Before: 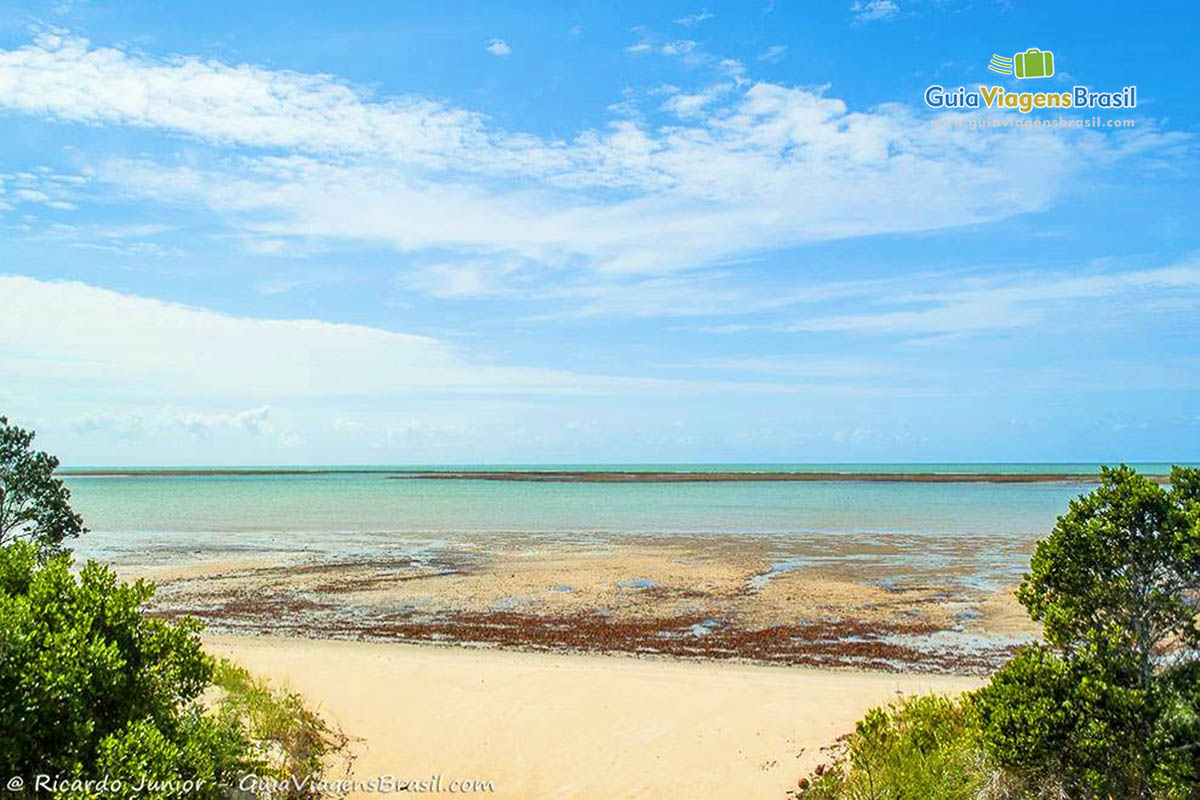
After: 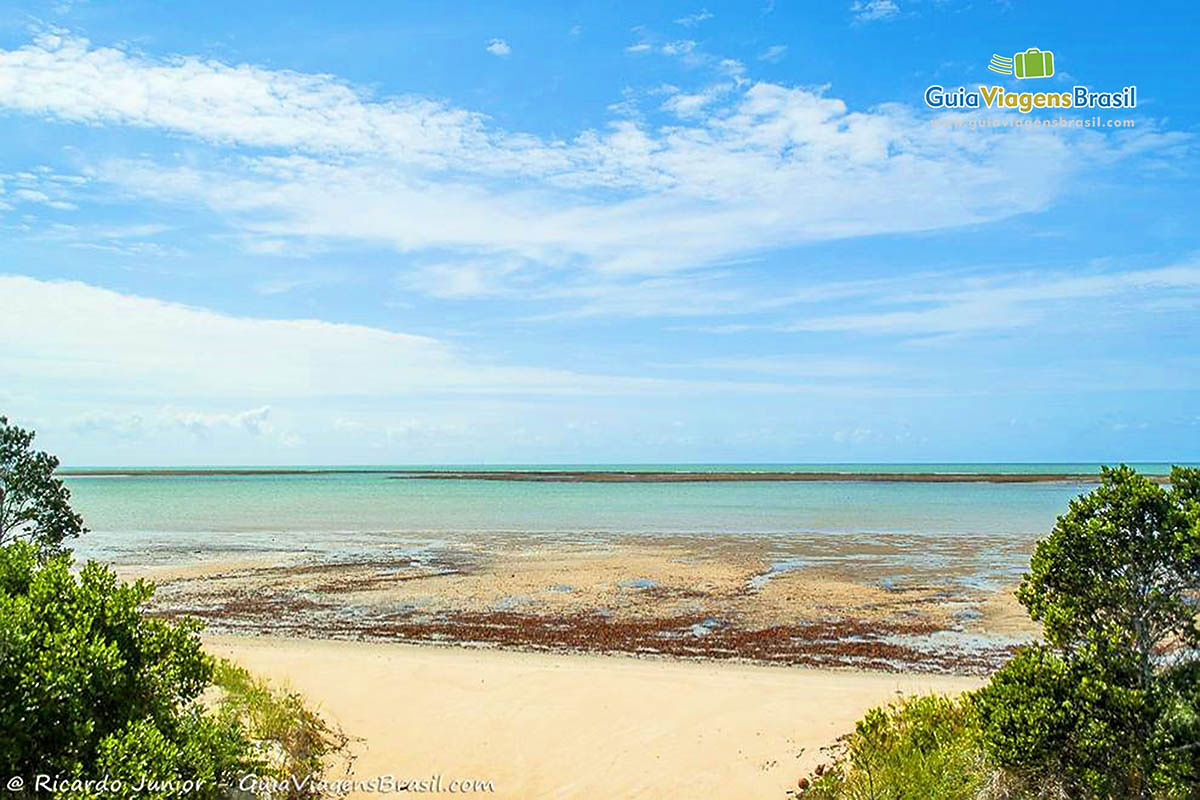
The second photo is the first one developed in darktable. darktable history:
sharpen: radius 1.445, amount 0.399, threshold 1.224
